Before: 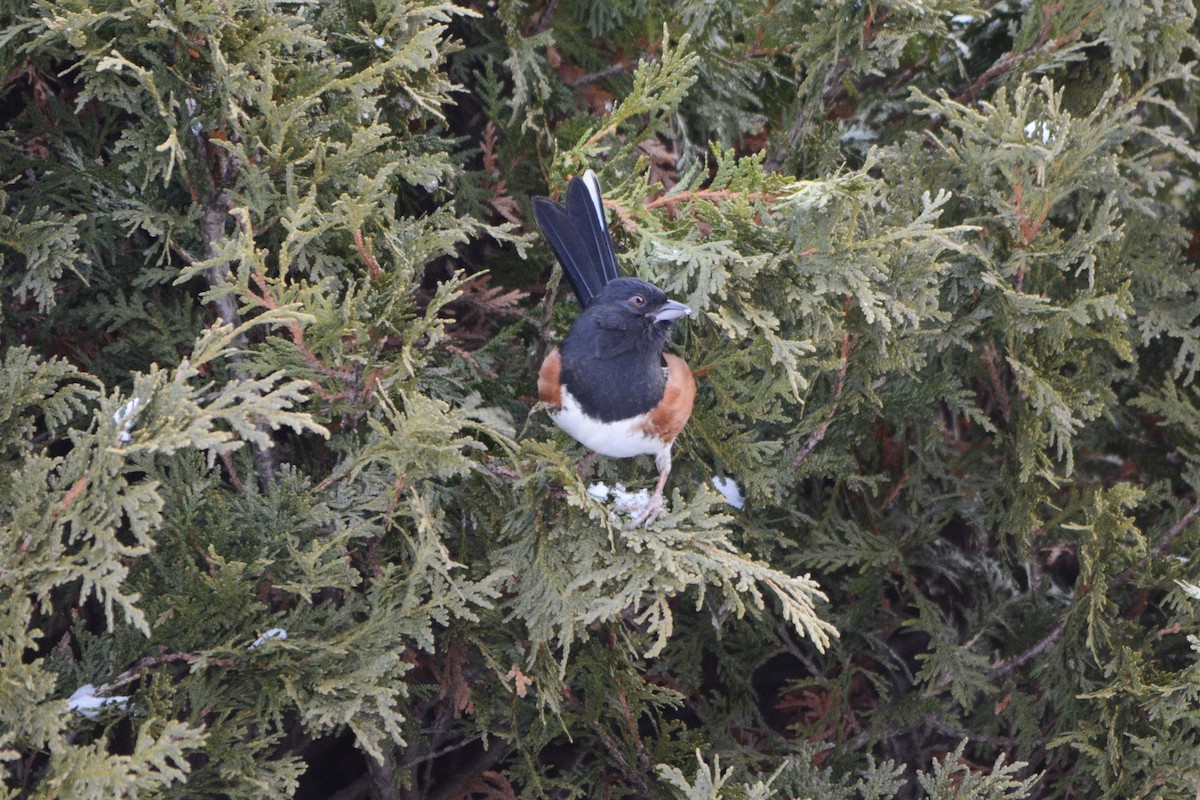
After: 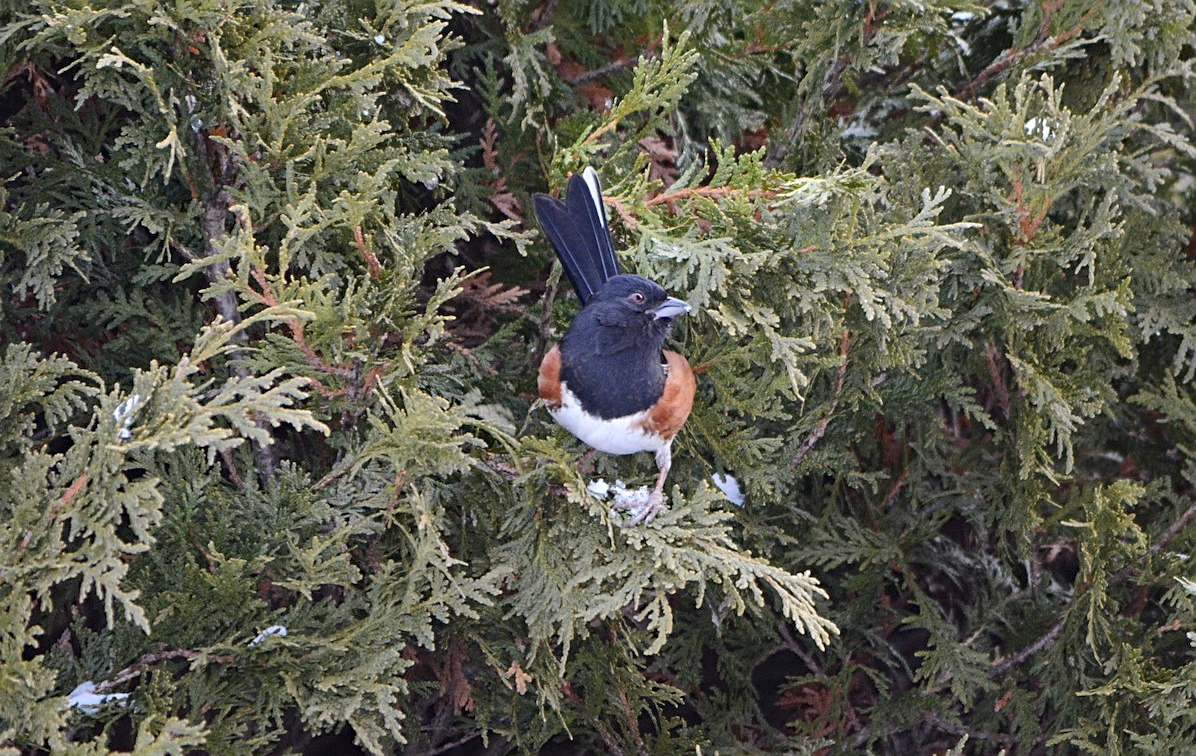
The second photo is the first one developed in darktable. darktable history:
crop: top 0.448%, right 0.264%, bottom 5.045%
sharpen: on, module defaults
haze removal: compatibility mode true, adaptive false
color contrast: green-magenta contrast 1.1, blue-yellow contrast 1.1, unbound 0
